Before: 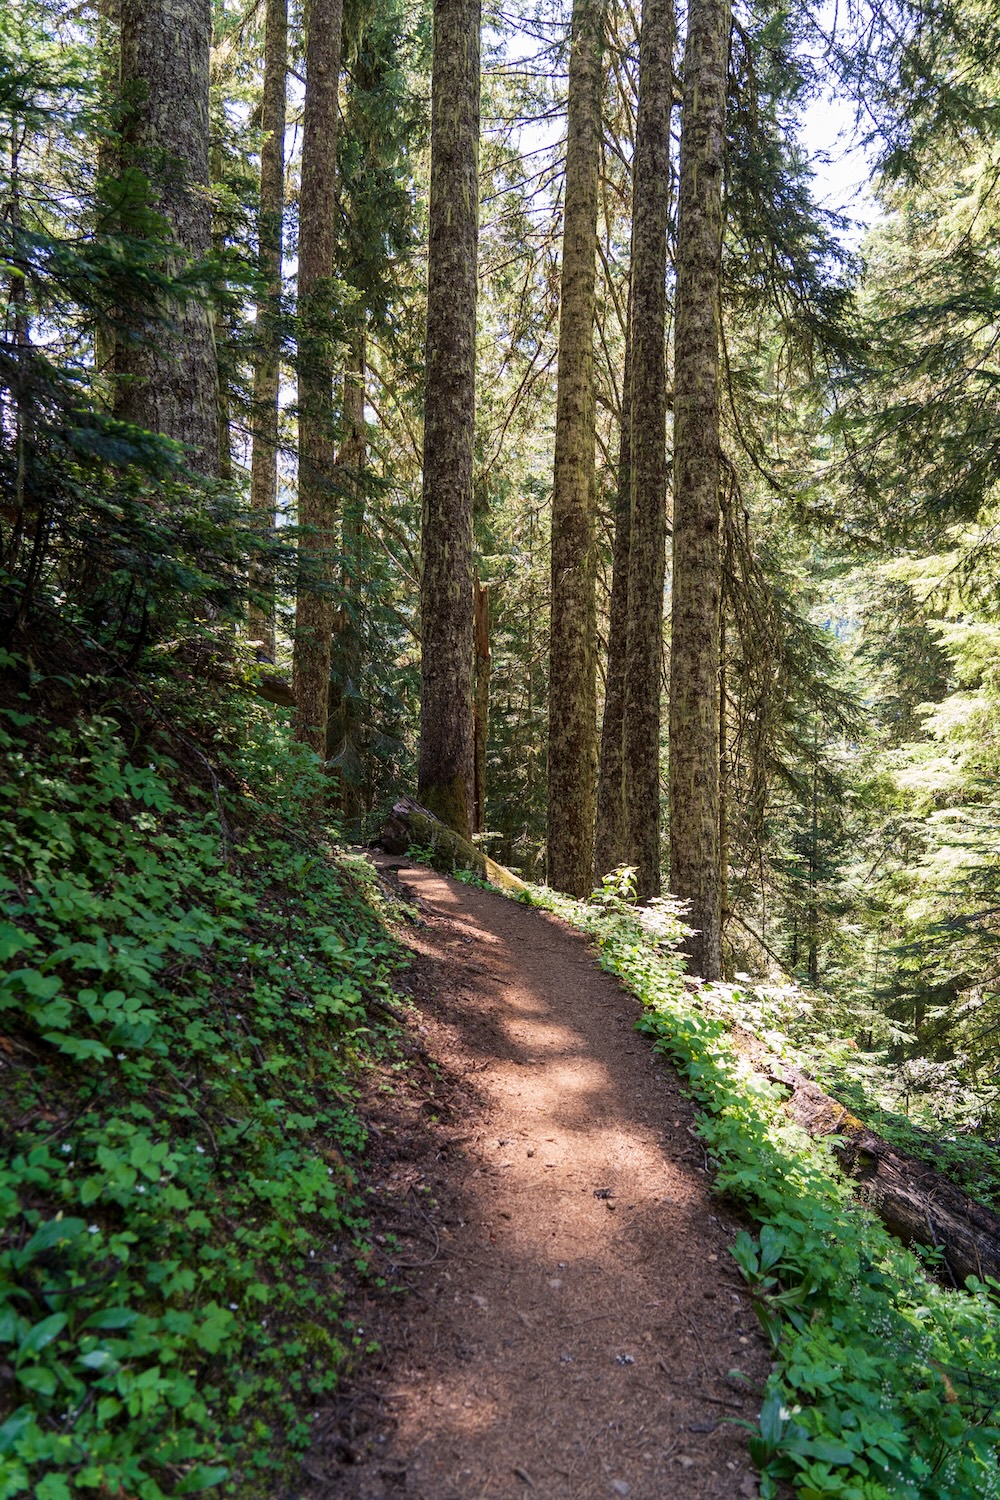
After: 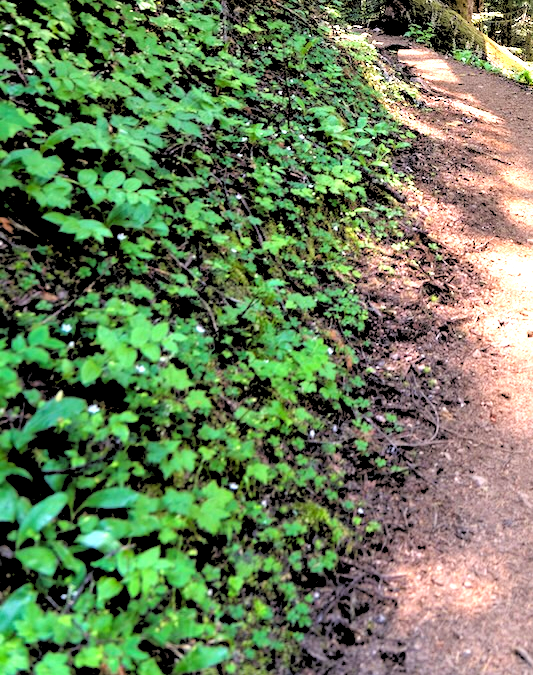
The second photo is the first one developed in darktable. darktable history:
crop and rotate: top 54.778%, right 46.61%, bottom 0.159%
exposure: black level correction 0, exposure 1.1 EV, compensate exposure bias true, compensate highlight preservation false
levels: levels [0.055, 0.477, 0.9]
rgb levels: levels [[0.027, 0.429, 0.996], [0, 0.5, 1], [0, 0.5, 1]]
